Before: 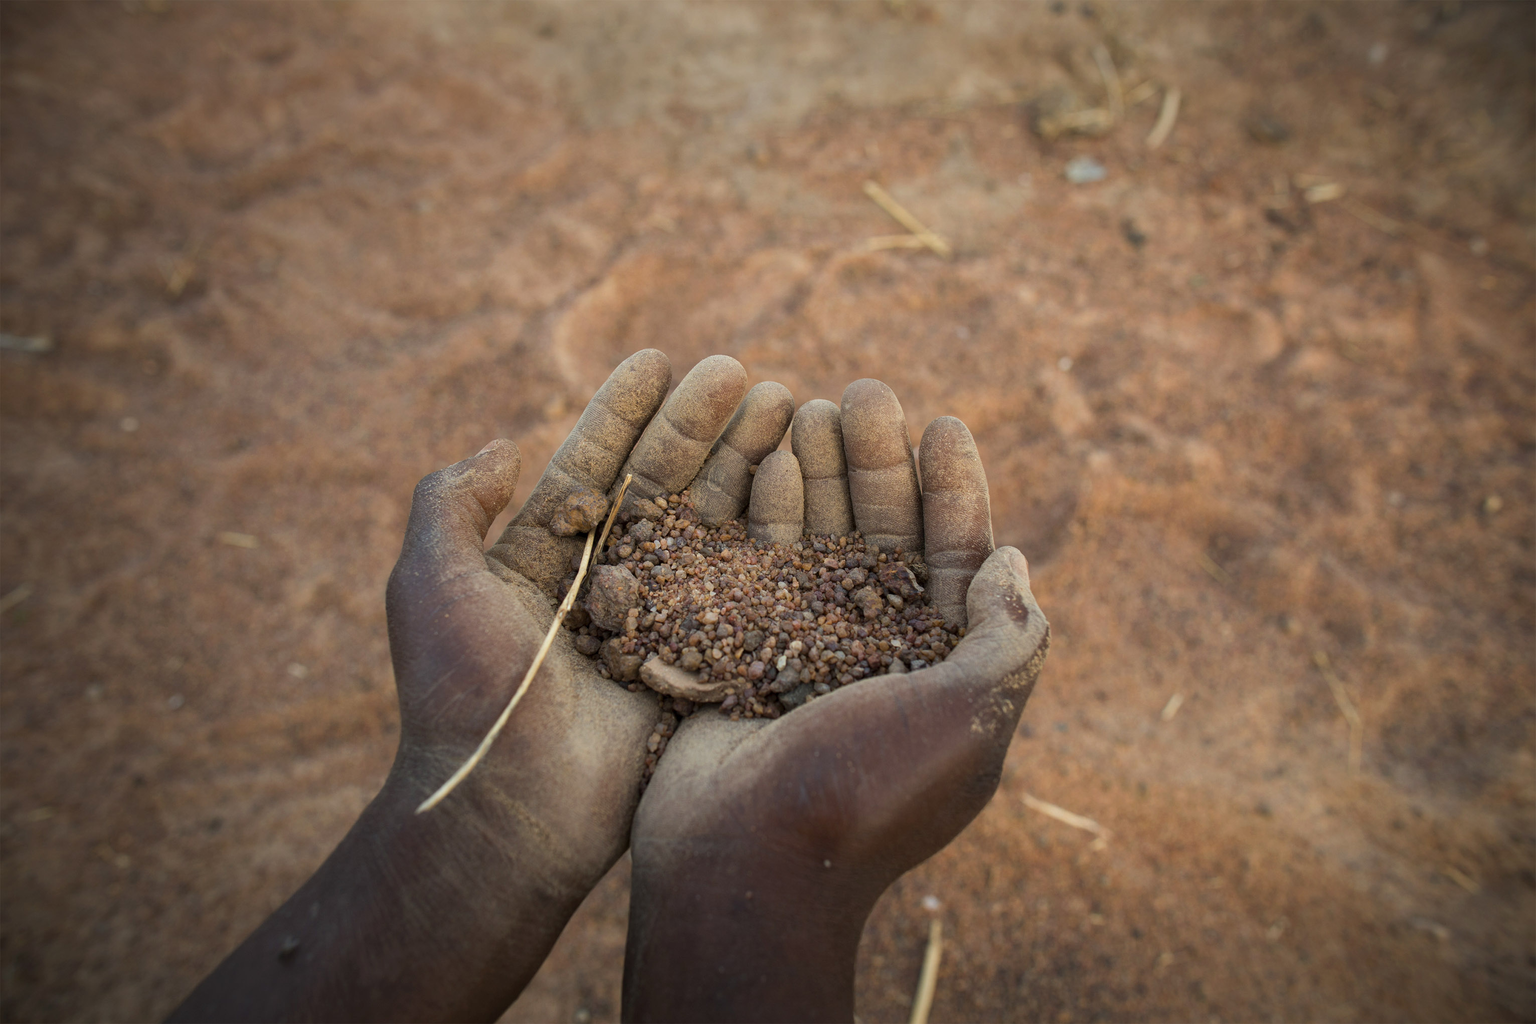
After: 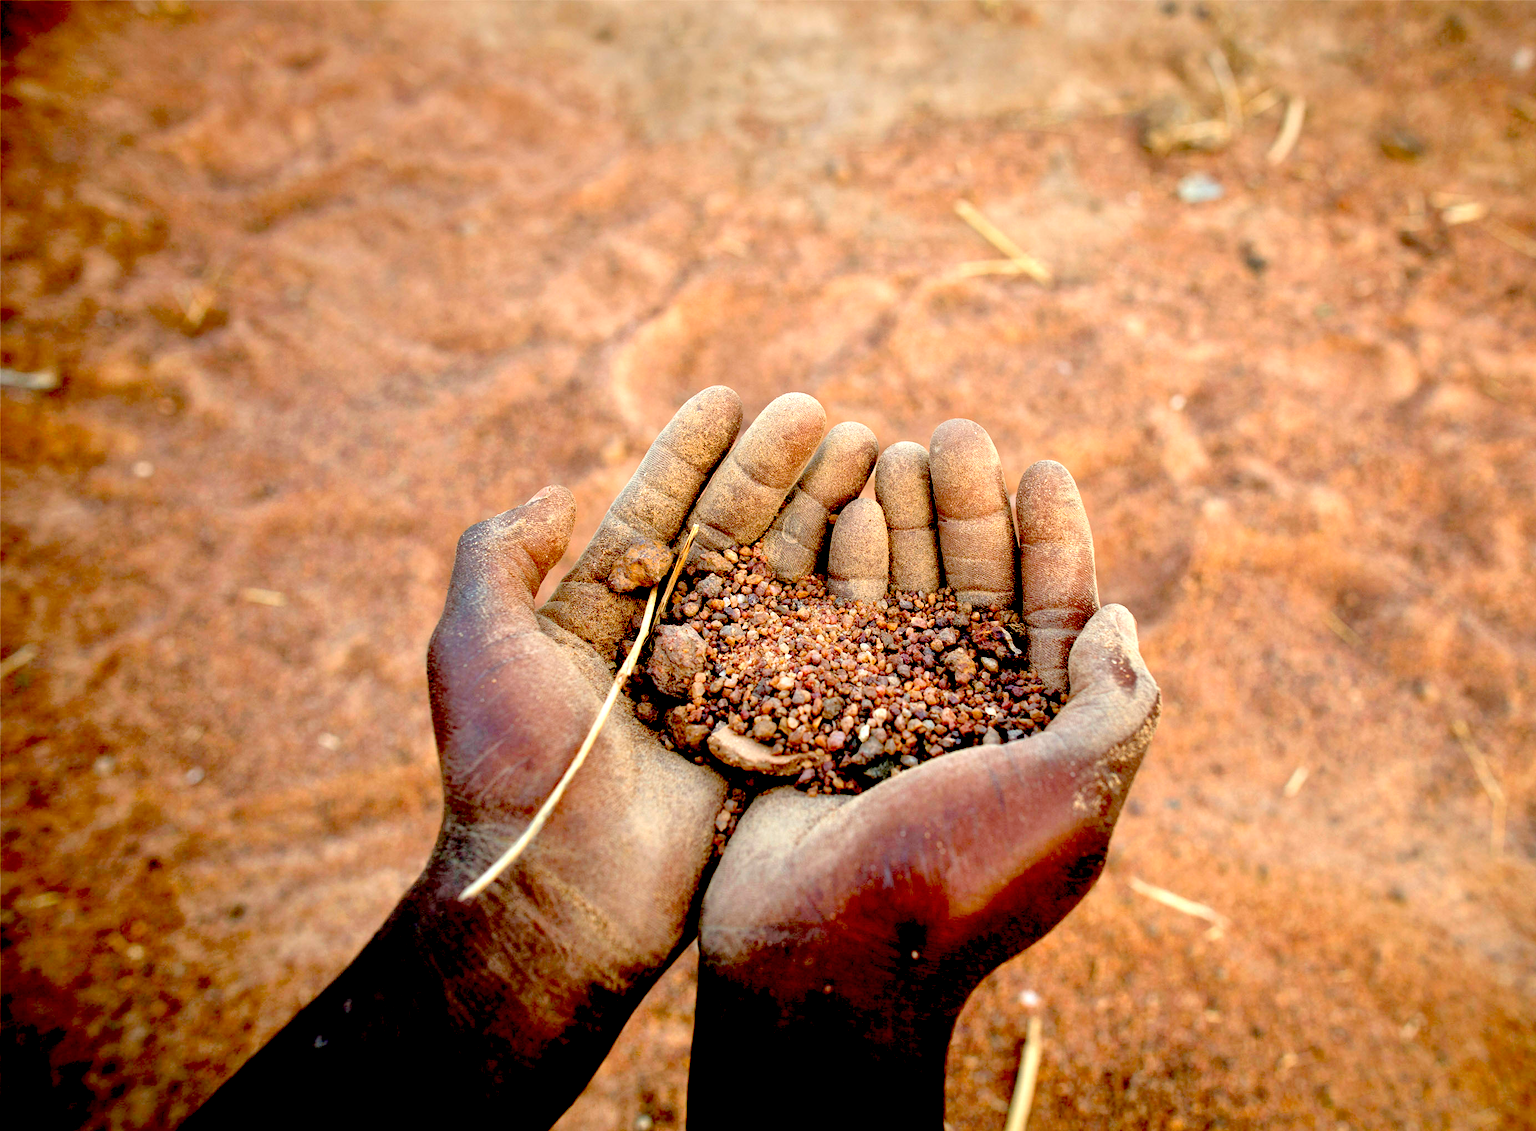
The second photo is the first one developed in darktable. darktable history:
exposure: black level correction 0.035, exposure 0.9 EV, compensate highlight preservation false
tone equalizer: -7 EV 0.15 EV, -6 EV 0.6 EV, -5 EV 1.15 EV, -4 EV 1.33 EV, -3 EV 1.15 EV, -2 EV 0.6 EV, -1 EV 0.15 EV, mask exposure compensation -0.5 EV
crop: right 9.509%, bottom 0.031%
